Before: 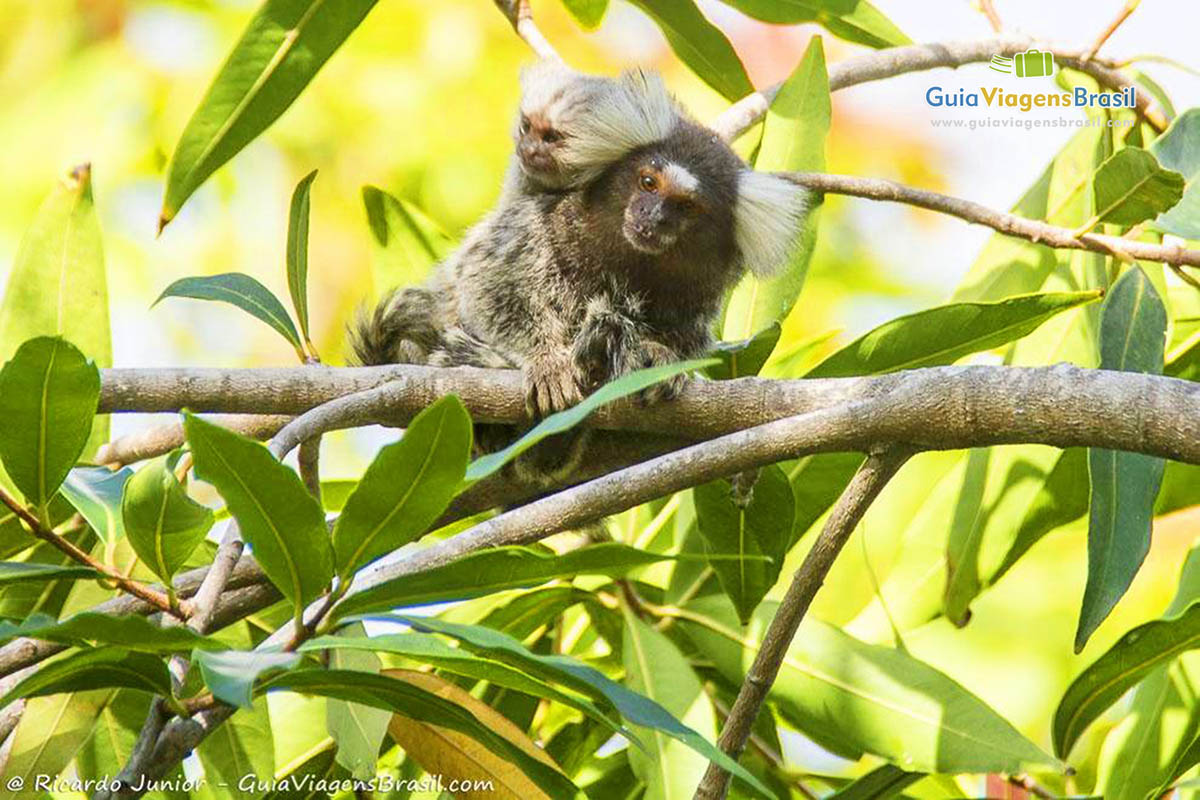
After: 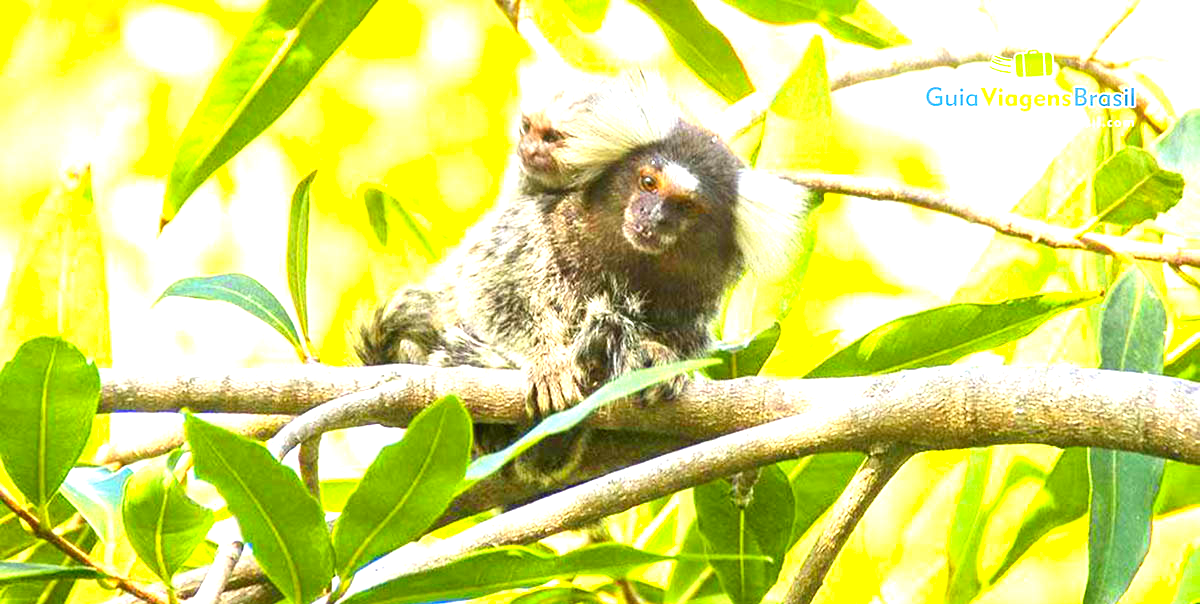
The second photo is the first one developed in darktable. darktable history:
contrast brightness saturation: contrast 0.079, saturation 0.201
crop: bottom 24.436%
exposure: black level correction 0, exposure 1.295 EV, compensate highlight preservation false
